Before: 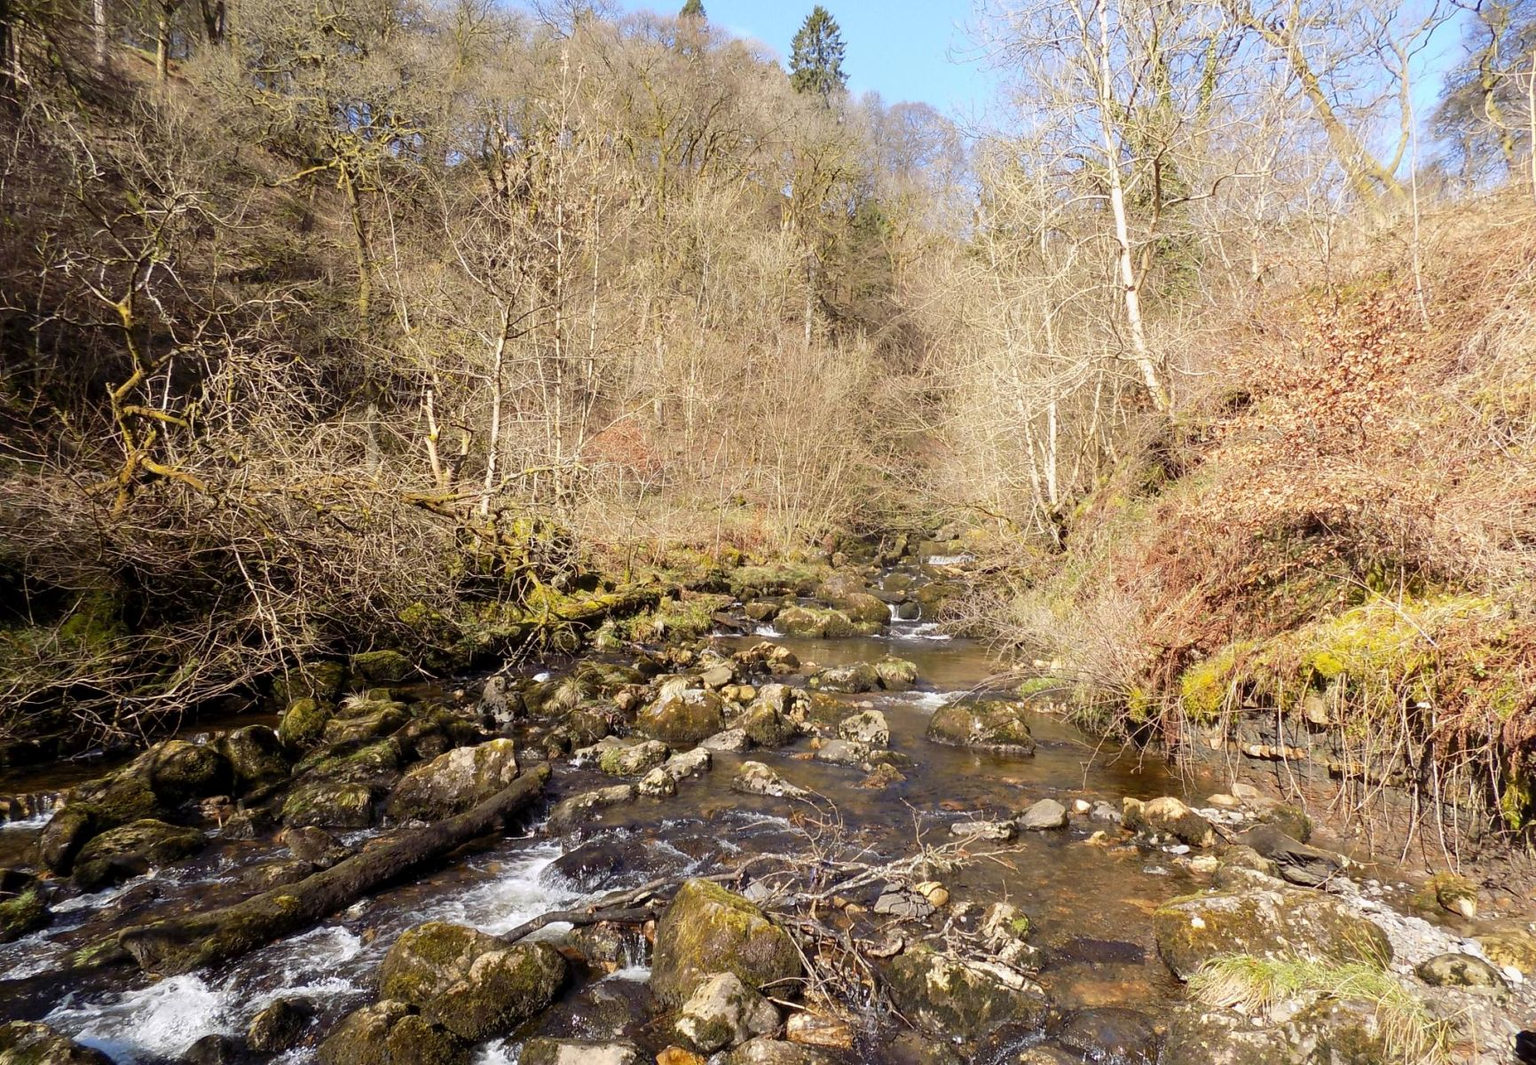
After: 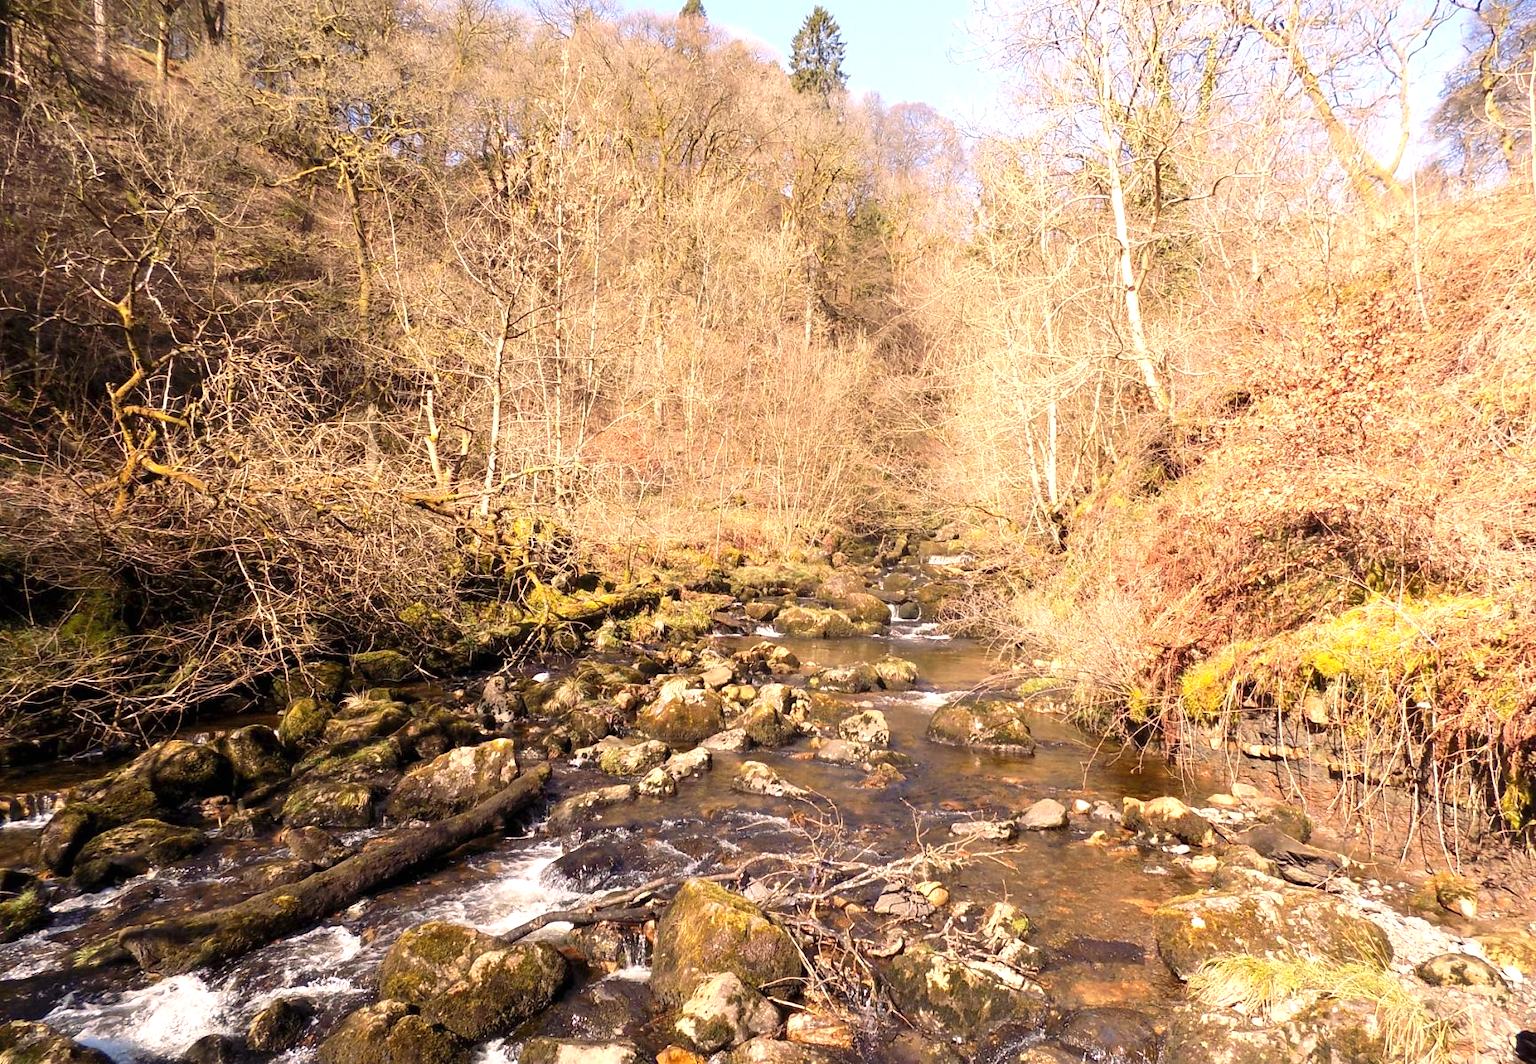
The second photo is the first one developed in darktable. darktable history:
exposure: black level correction 0, exposure 0.5 EV, compensate highlight preservation false
white balance: red 1.127, blue 0.943
